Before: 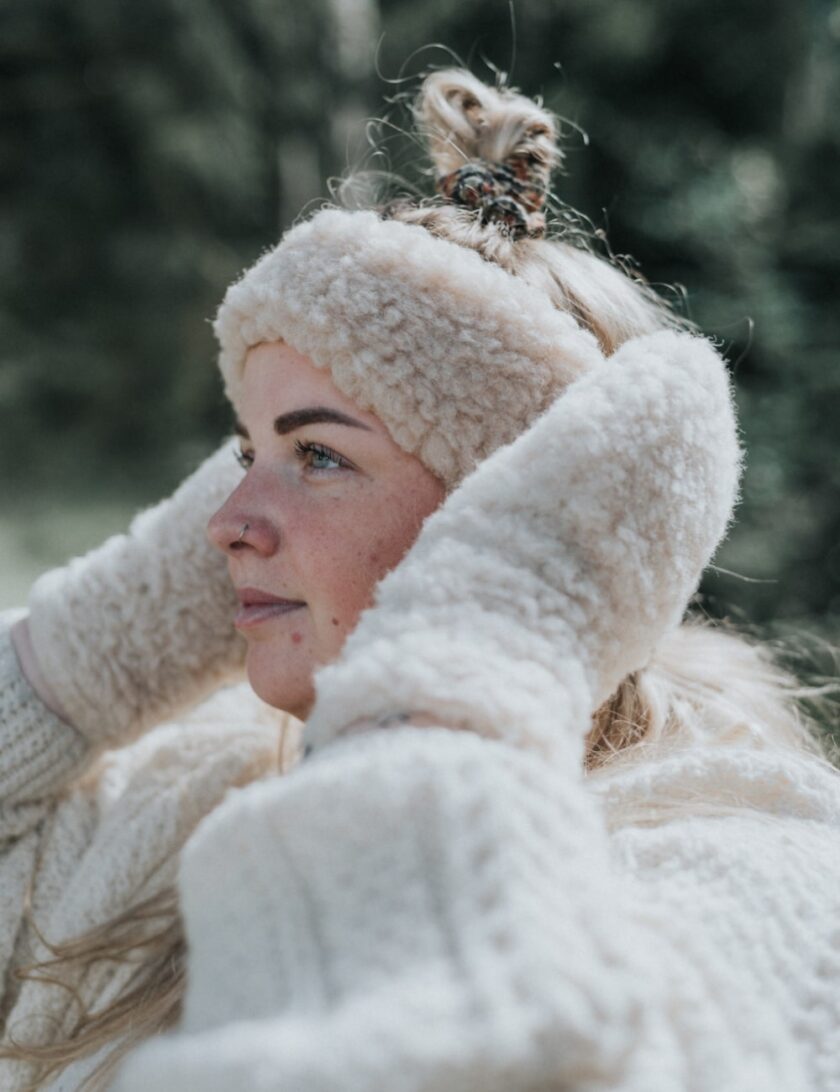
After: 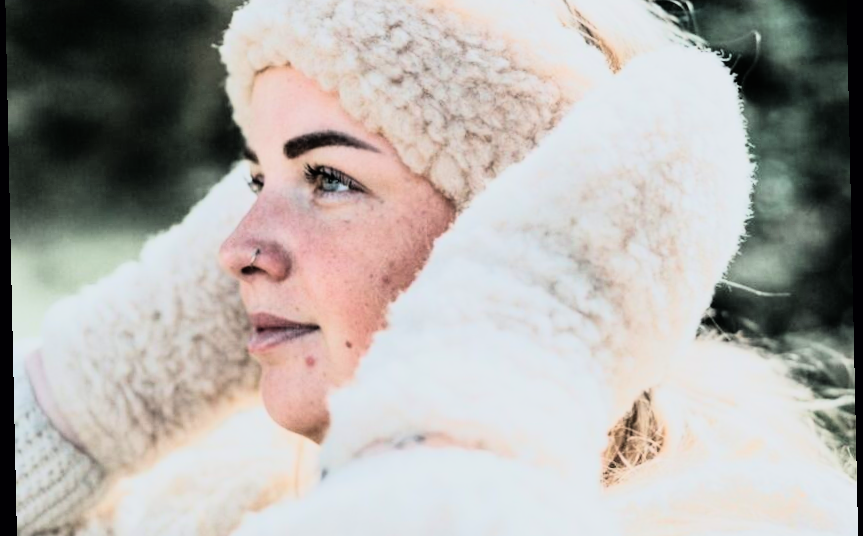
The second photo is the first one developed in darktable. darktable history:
rgb curve: curves: ch0 [(0, 0) (0.21, 0.15) (0.24, 0.21) (0.5, 0.75) (0.75, 0.96) (0.89, 0.99) (1, 1)]; ch1 [(0, 0.02) (0.21, 0.13) (0.25, 0.2) (0.5, 0.67) (0.75, 0.9) (0.89, 0.97) (1, 1)]; ch2 [(0, 0.02) (0.21, 0.13) (0.25, 0.2) (0.5, 0.67) (0.75, 0.9) (0.89, 0.97) (1, 1)], compensate middle gray true
filmic rgb: black relative exposure -11.35 EV, white relative exposure 3.22 EV, hardness 6.76, color science v6 (2022)
crop and rotate: top 26.056%, bottom 25.543%
rotate and perspective: rotation -1.24°, automatic cropping off
